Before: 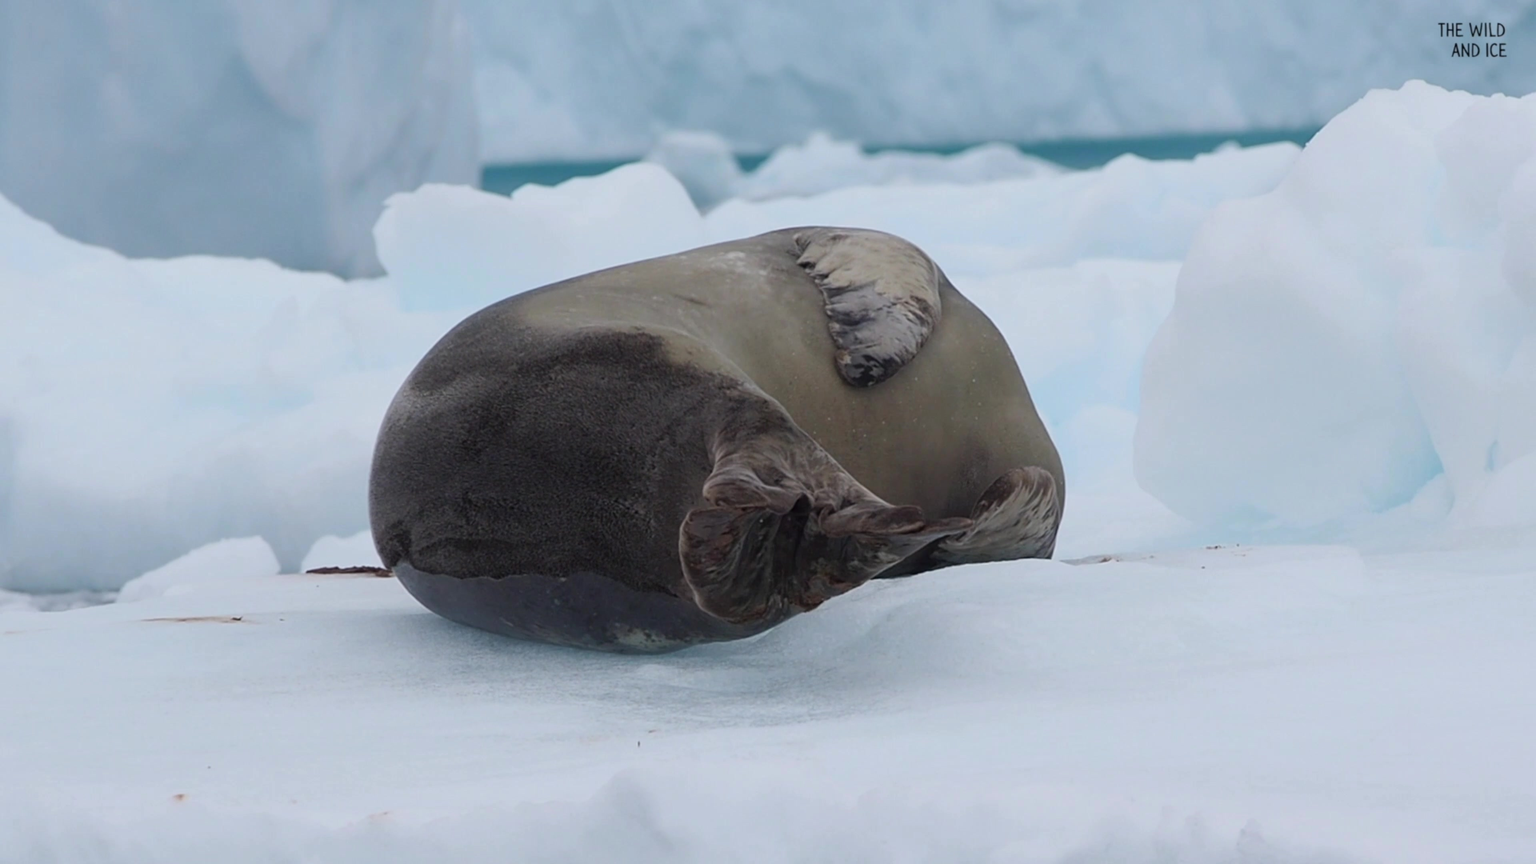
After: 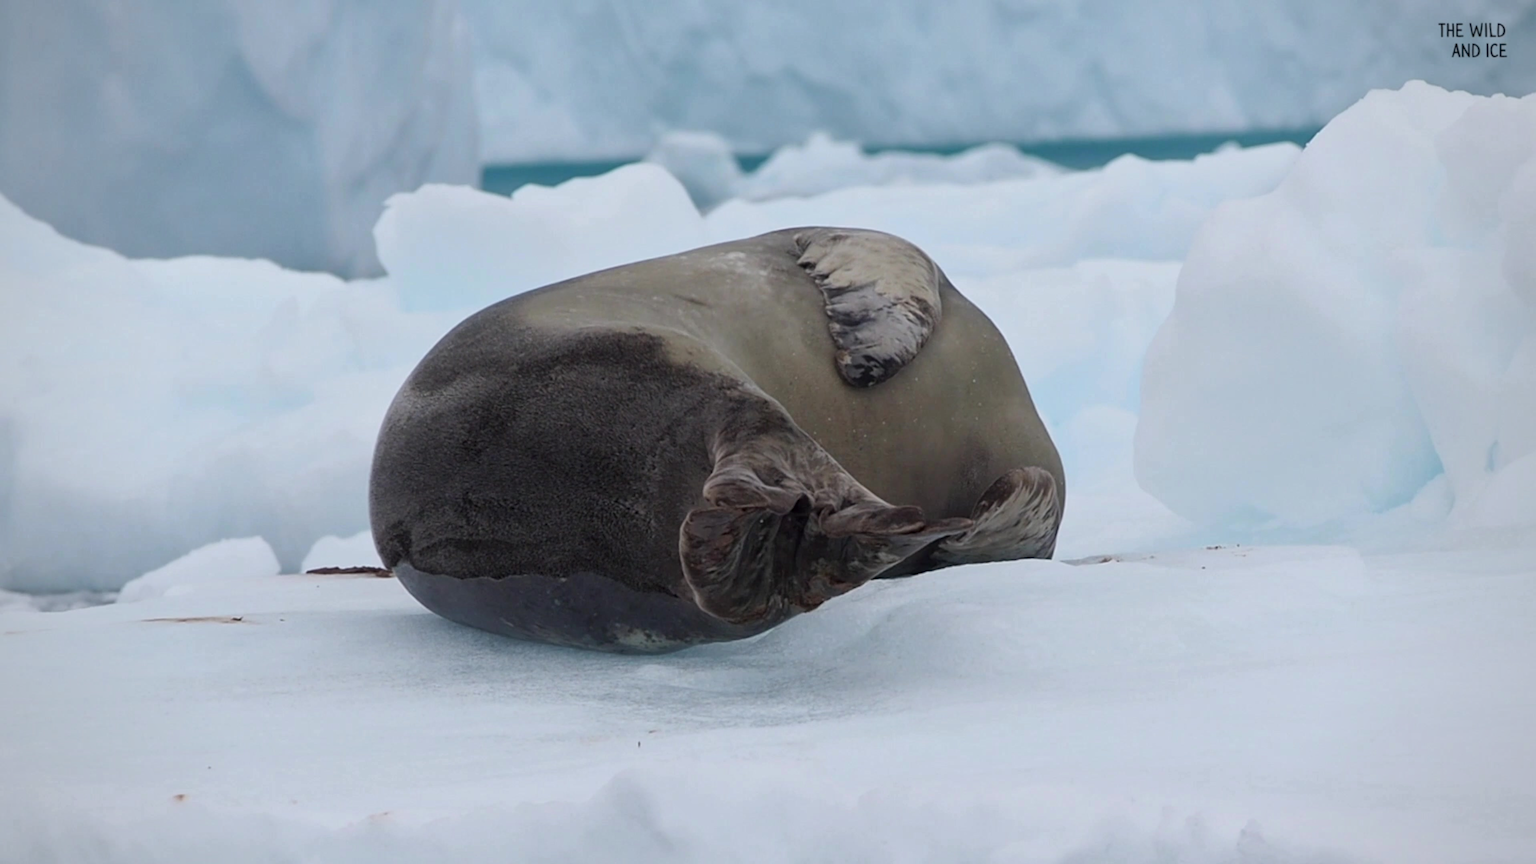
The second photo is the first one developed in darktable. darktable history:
vignetting: fall-off radius 82.54%
local contrast: mode bilateral grid, contrast 19, coarseness 50, detail 119%, midtone range 0.2
